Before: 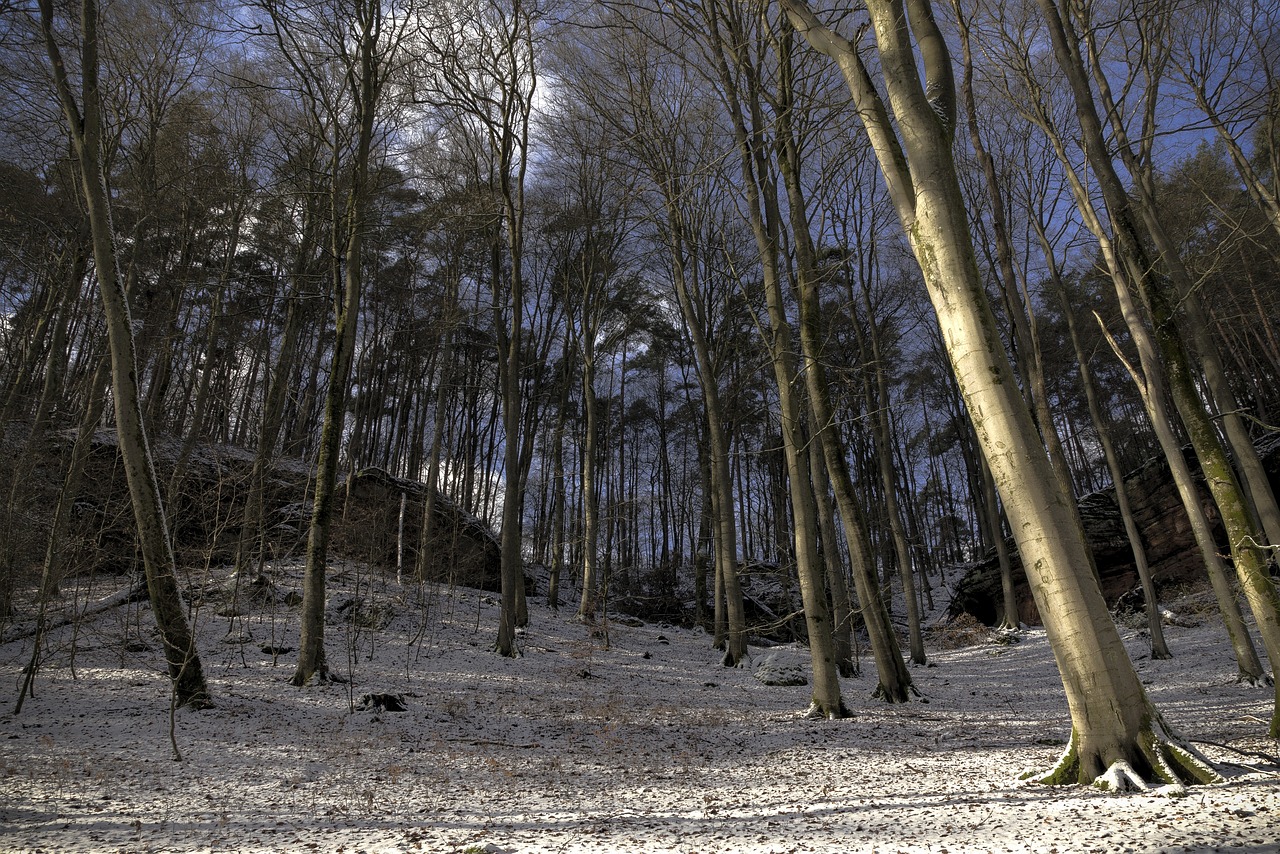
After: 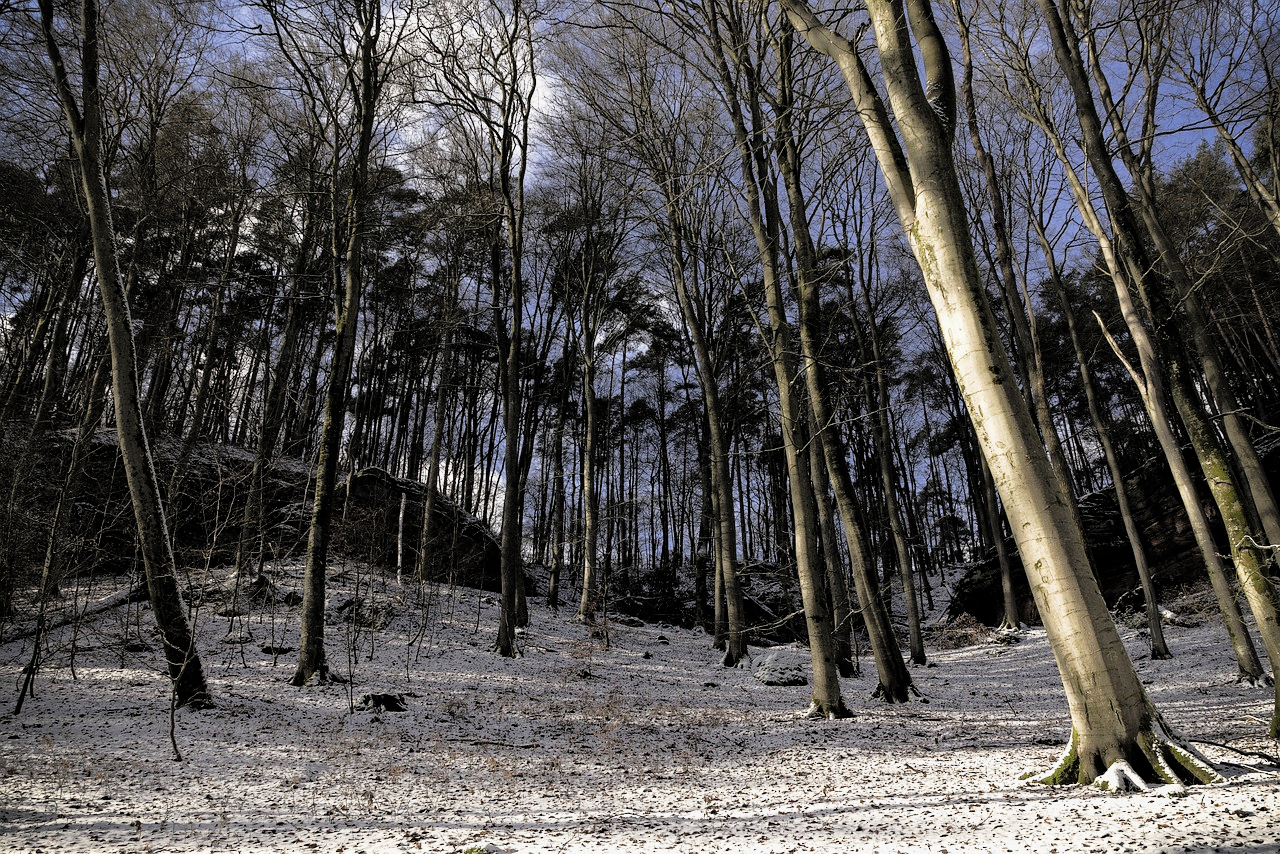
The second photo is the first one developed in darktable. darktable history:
haze removal: compatibility mode true, adaptive false
color balance rgb: highlights gain › chroma 0.202%, highlights gain › hue 332.44°, global offset › luminance 0.277%, global offset › hue 169.59°, perceptual saturation grading › global saturation -0.042%
exposure: black level correction 0, exposure 0.693 EV, compensate highlight preservation false
filmic rgb: black relative exposure -5.04 EV, white relative exposure 3.98 EV, hardness 2.88, contrast 1.298, add noise in highlights 0.001, color science v3 (2019), use custom middle-gray values true, contrast in highlights soft
